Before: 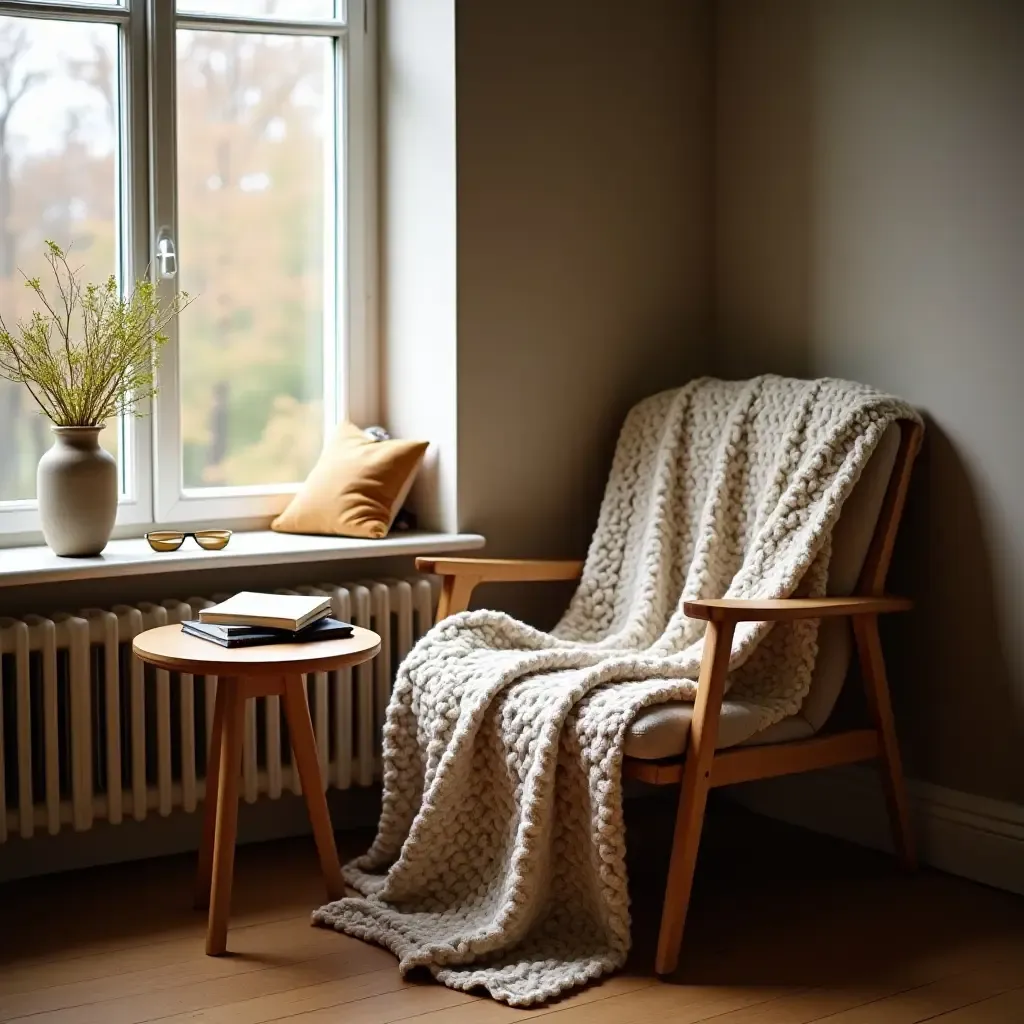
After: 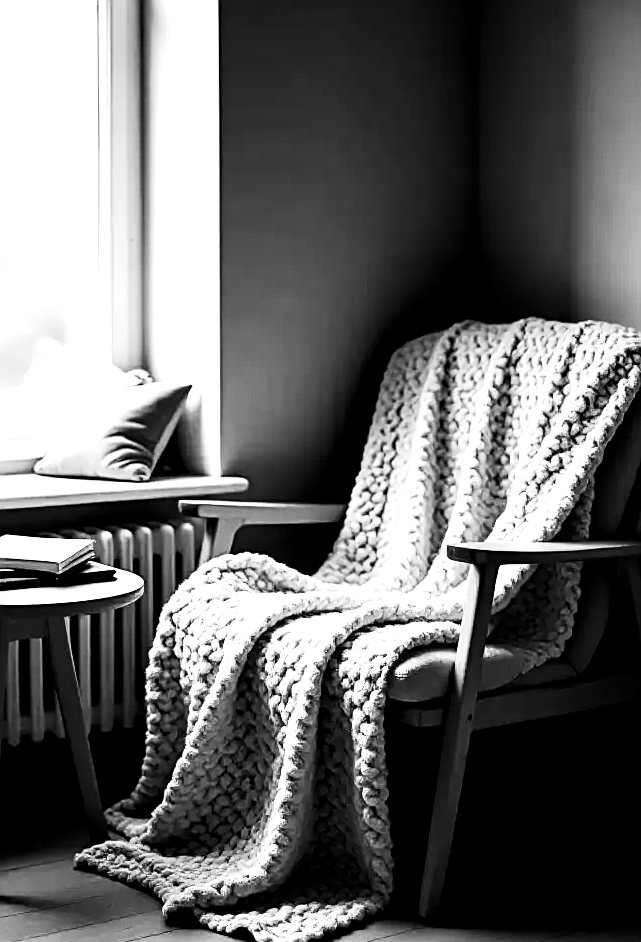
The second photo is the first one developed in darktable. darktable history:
exposure: black level correction 0, exposure 1 EV, compensate exposure bias true, compensate highlight preservation false
crop and rotate: left 23.197%, top 5.63%, right 14.15%, bottom 2.34%
sharpen: amount 0.554
color balance rgb: linear chroma grading › global chroma 15.443%, perceptual saturation grading › global saturation 14.787%, contrast 4.983%
contrast brightness saturation: contrast -0.025, brightness -0.576, saturation -0.996
local contrast: highlights 25%, shadows 78%, midtone range 0.744
base curve: curves: ch0 [(0, 0) (0.028, 0.03) (0.121, 0.232) (0.46, 0.748) (0.859, 0.968) (1, 1)], preserve colors none
